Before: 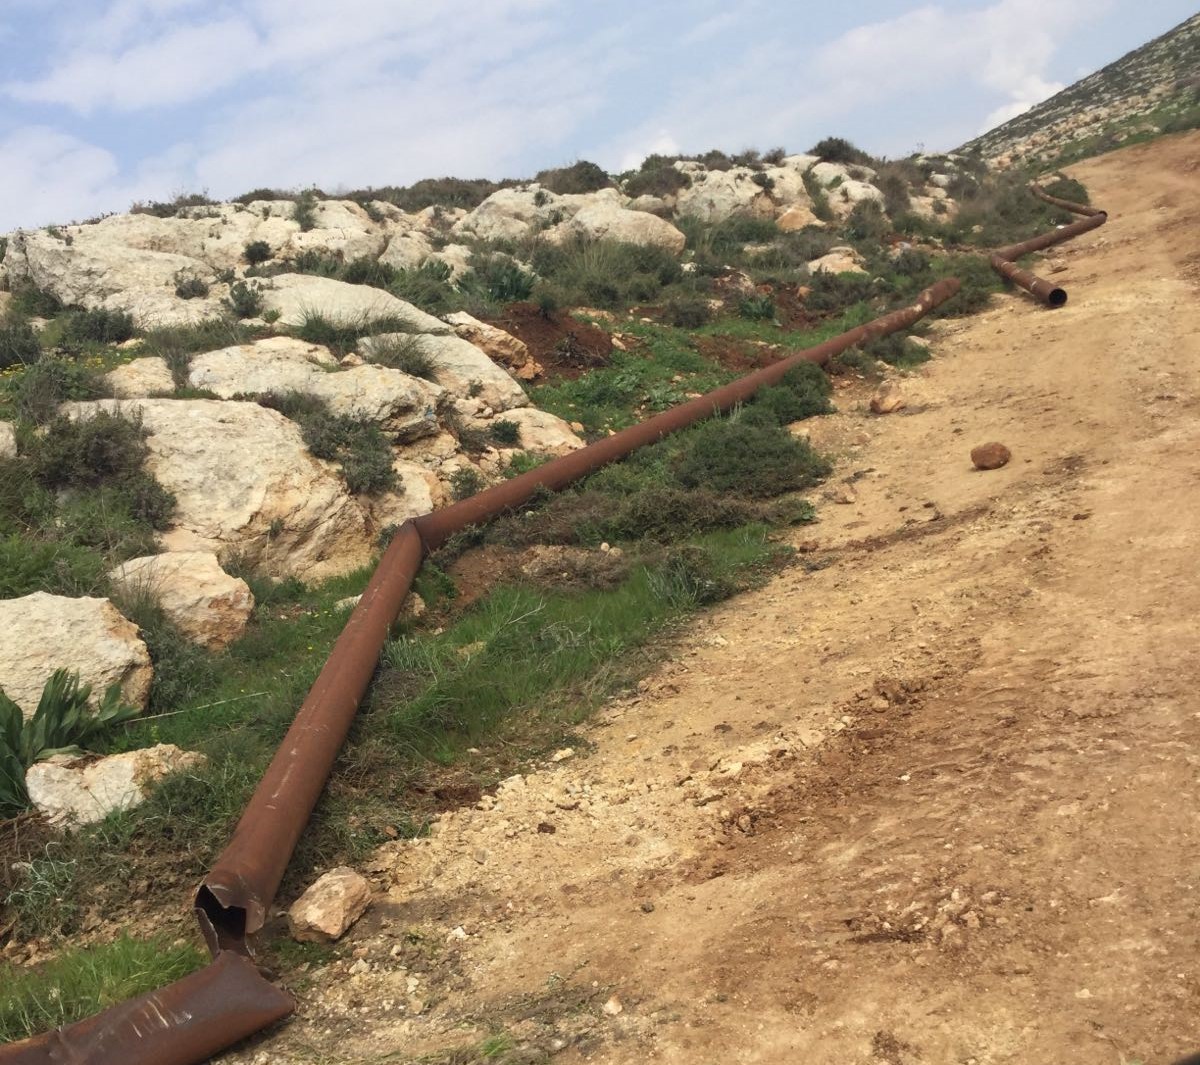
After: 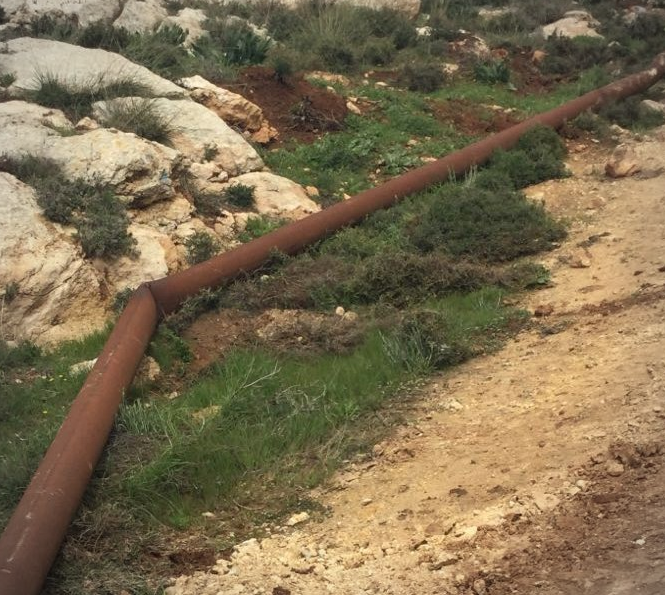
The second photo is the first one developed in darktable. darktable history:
crop and rotate: left 22.107%, top 22.189%, right 22.462%, bottom 21.936%
vignetting: fall-off radius 60.8%, unbound false
